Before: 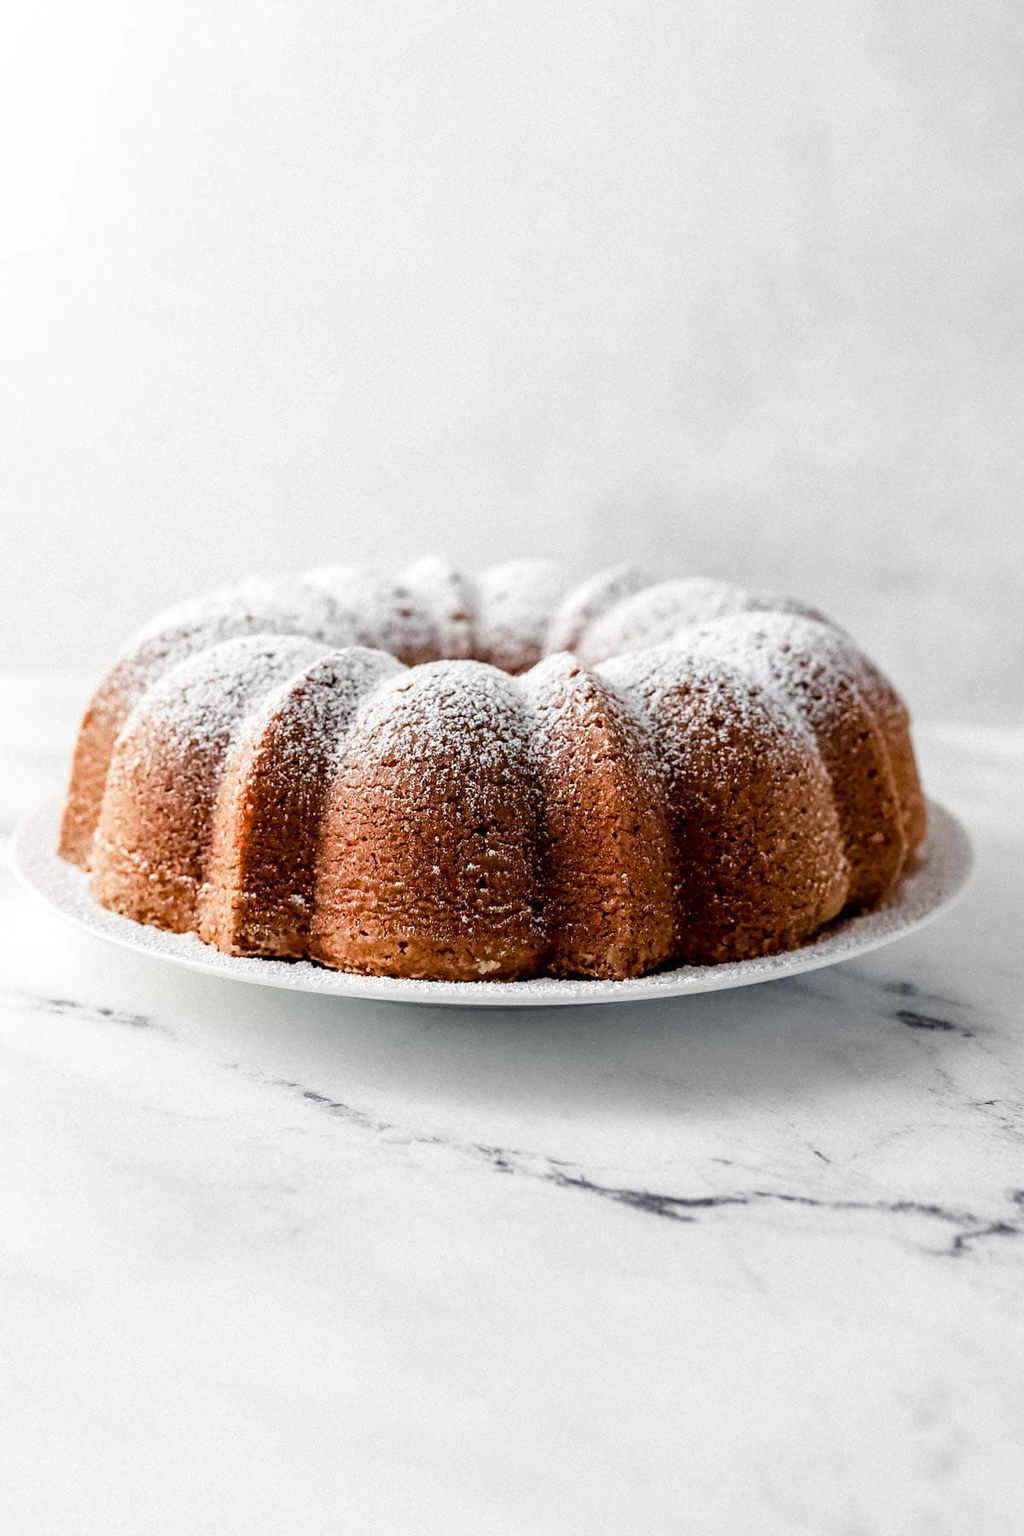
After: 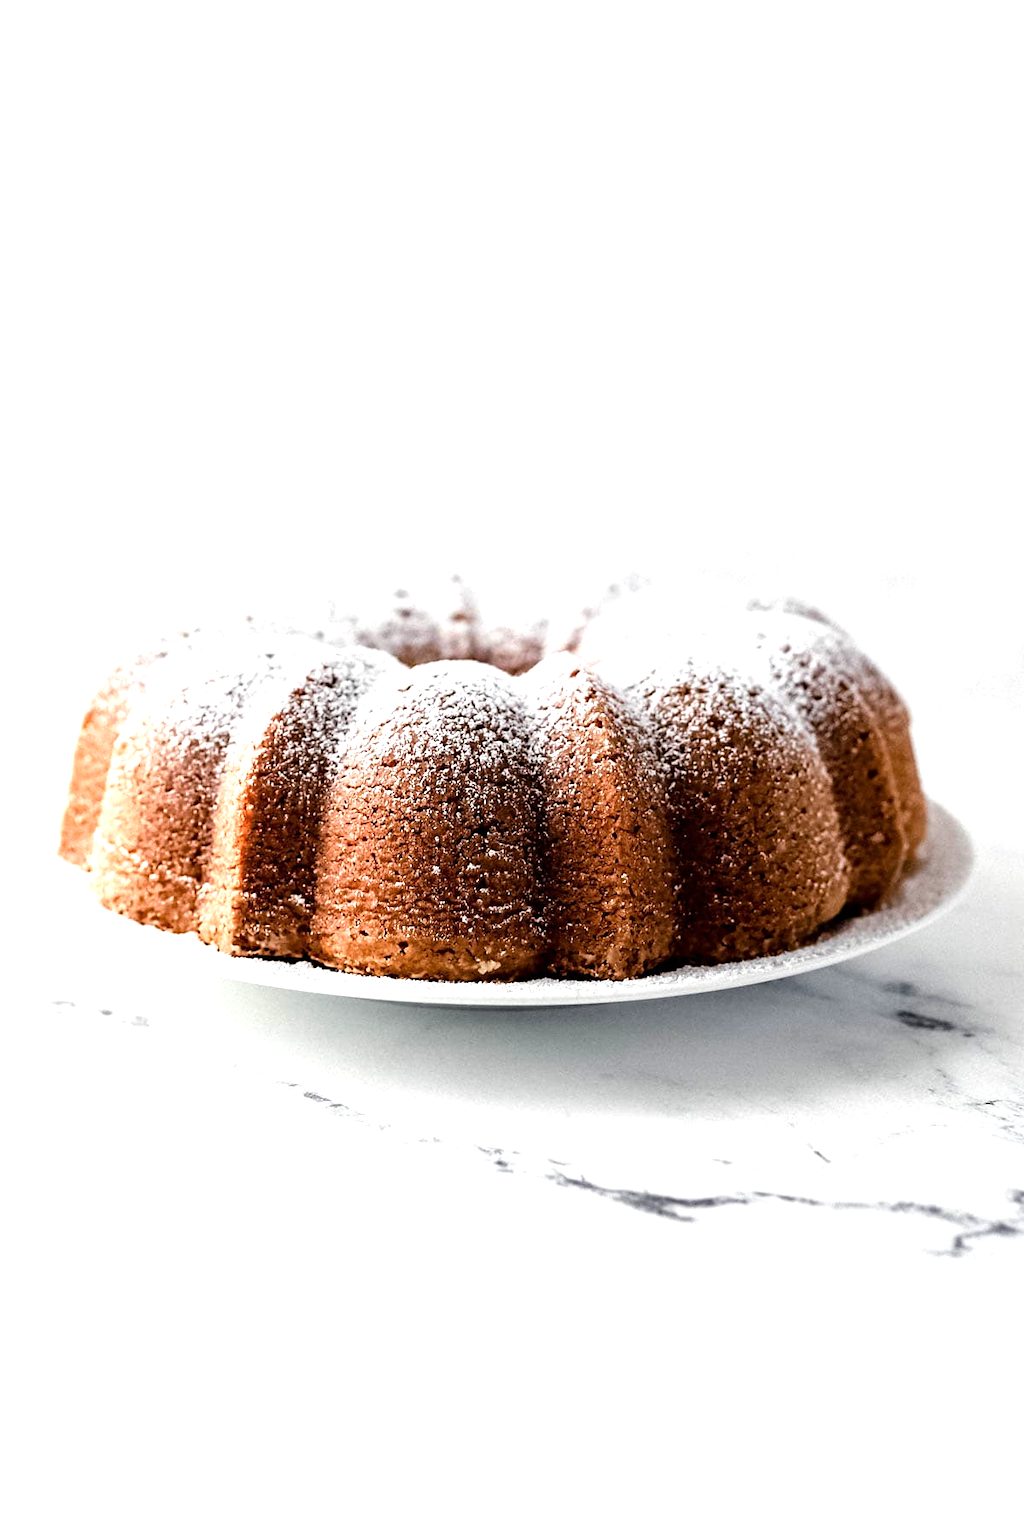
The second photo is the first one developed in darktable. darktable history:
tone equalizer: -8 EV -0.717 EV, -7 EV -0.683 EV, -6 EV -0.56 EV, -5 EV -0.391 EV, -3 EV 0.368 EV, -2 EV 0.6 EV, -1 EV 0.675 EV, +0 EV 0.735 EV, mask exposure compensation -0.504 EV
